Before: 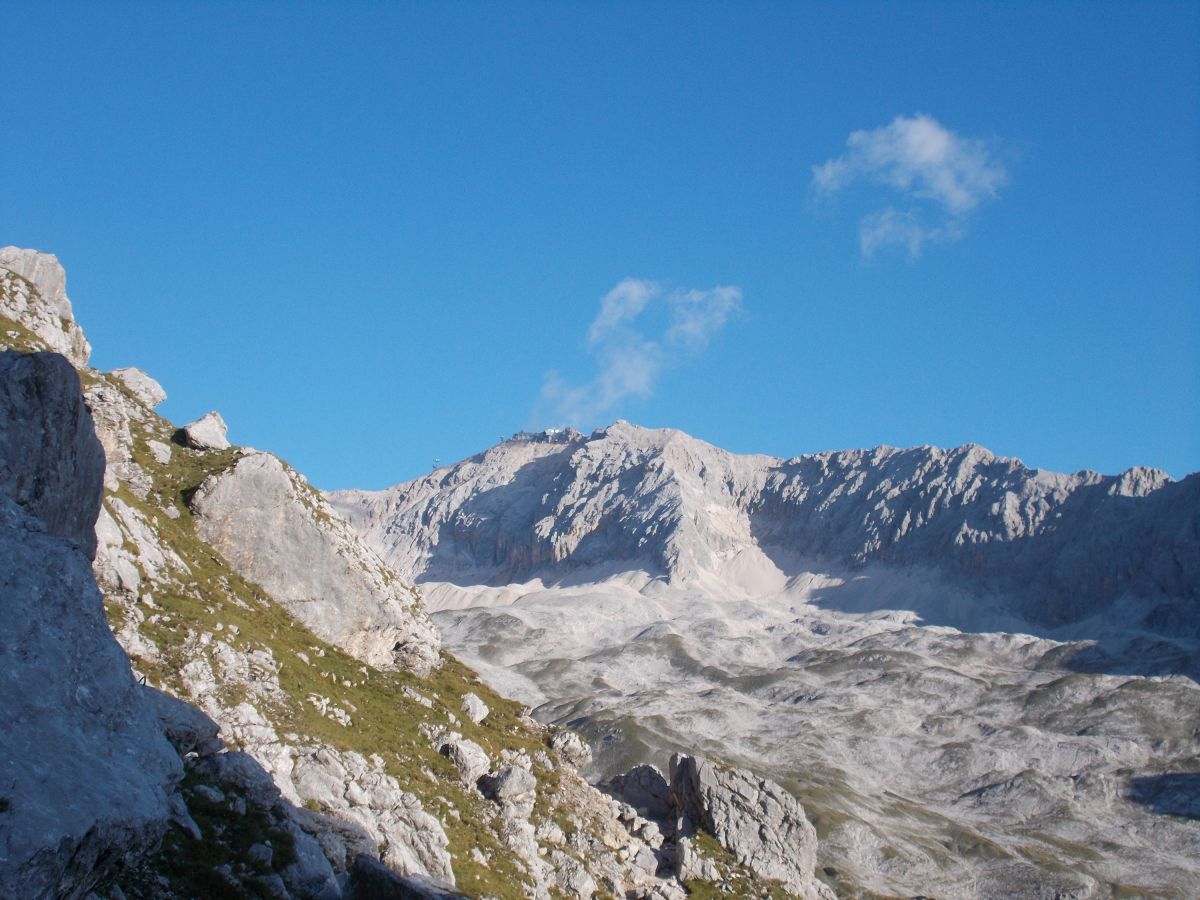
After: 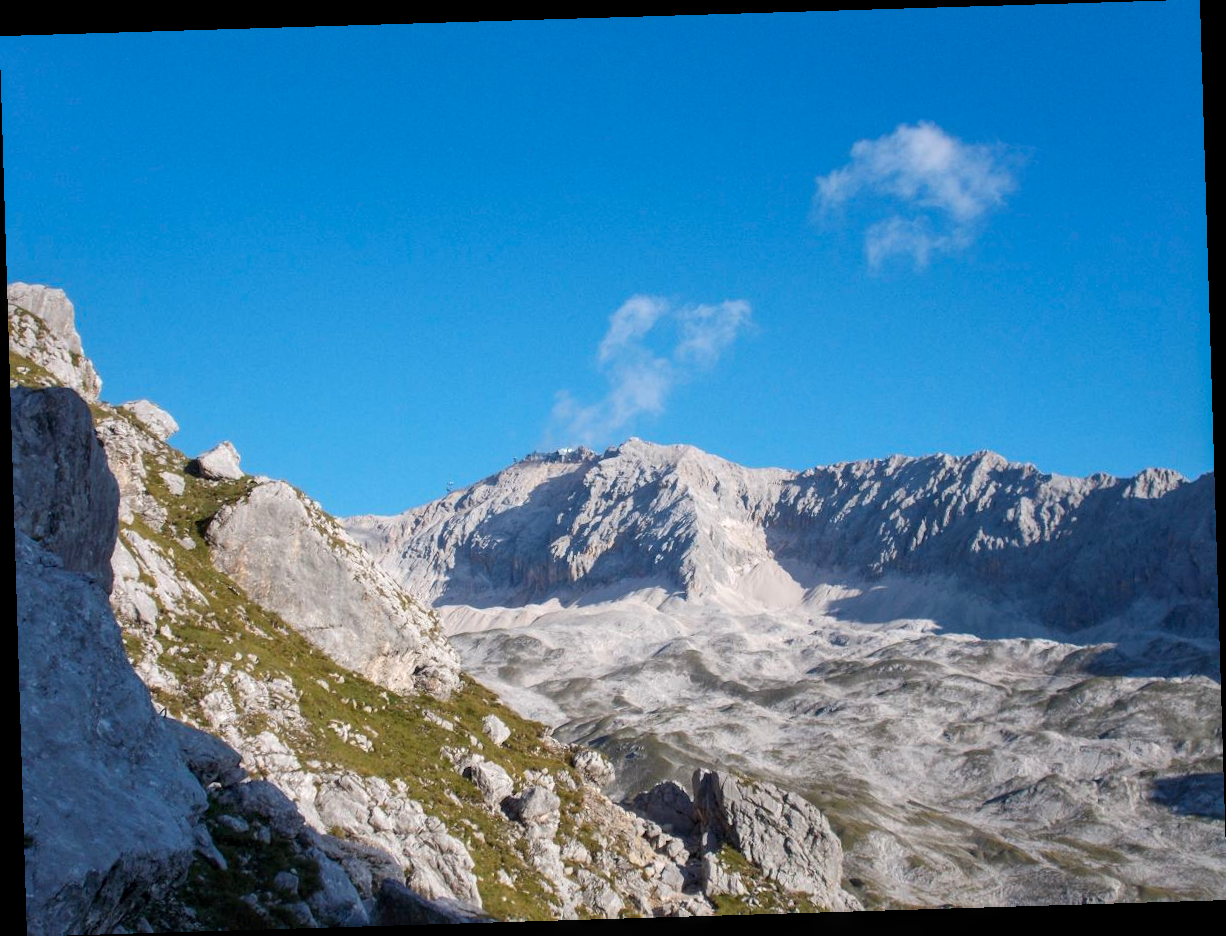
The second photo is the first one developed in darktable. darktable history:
local contrast: detail 130%
rotate and perspective: rotation -1.75°, automatic cropping off
contrast brightness saturation: saturation 0.18
